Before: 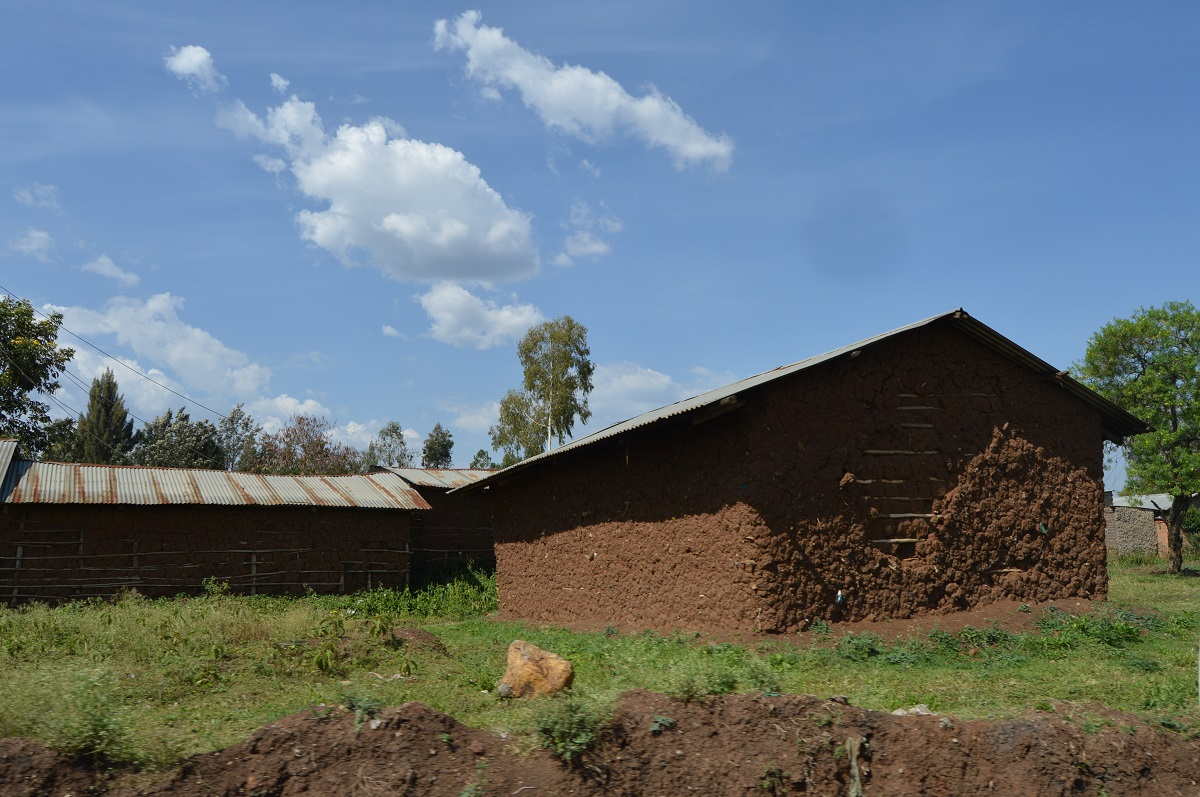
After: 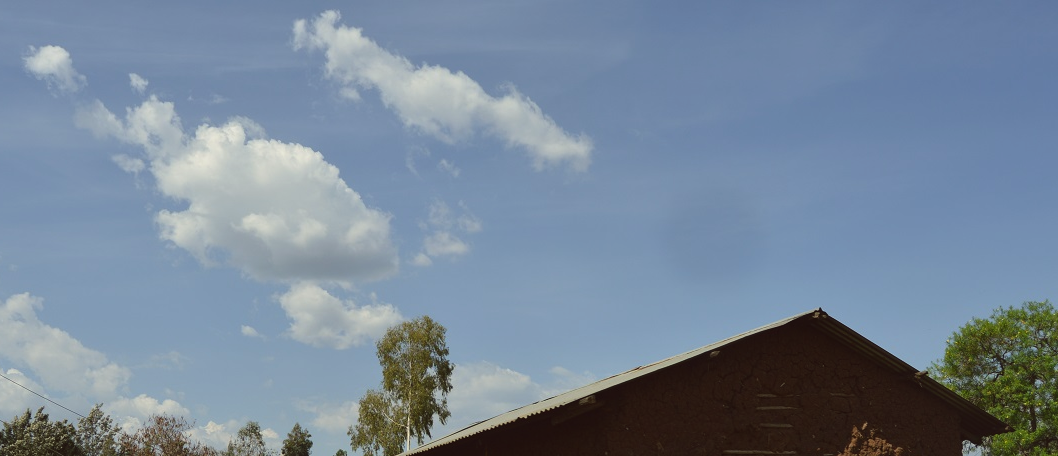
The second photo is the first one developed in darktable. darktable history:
color balance: lift [1.005, 1.002, 0.998, 0.998], gamma [1, 1.021, 1.02, 0.979], gain [0.923, 1.066, 1.056, 0.934]
crop and rotate: left 11.812%, bottom 42.776%
